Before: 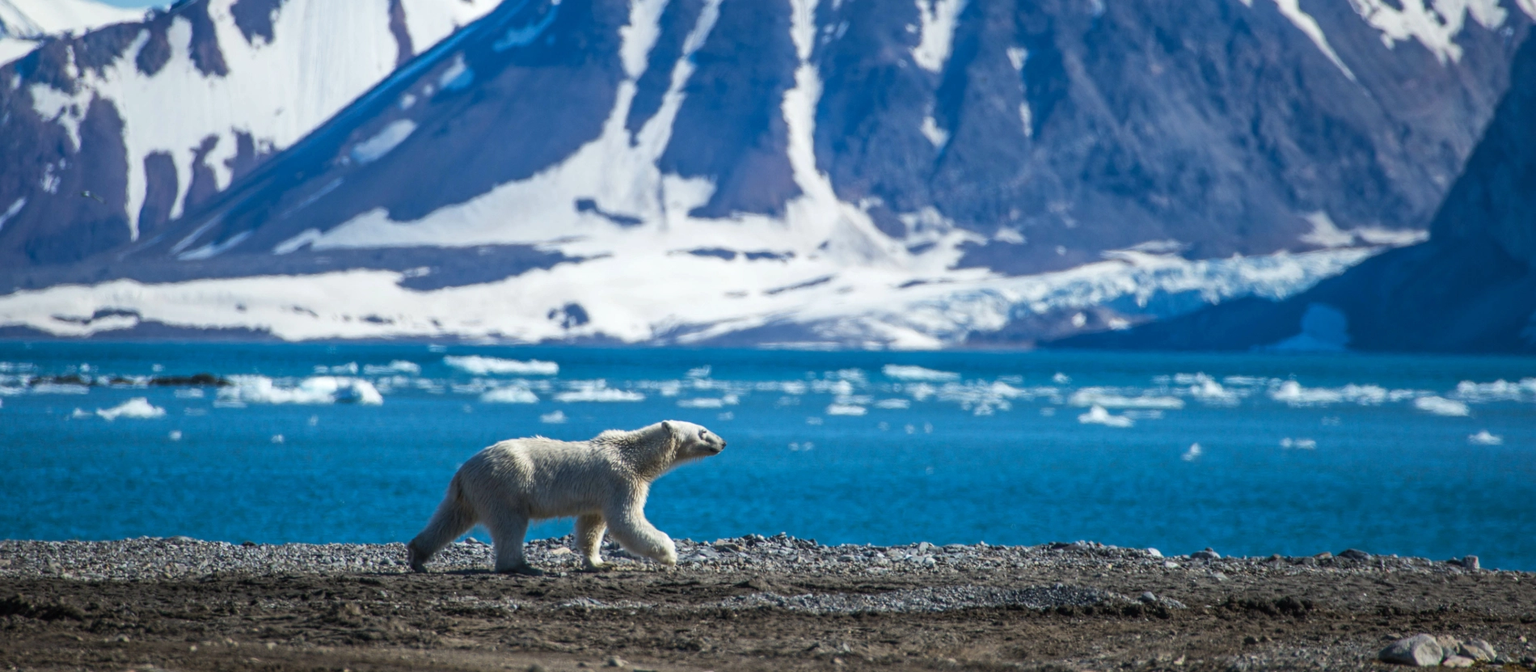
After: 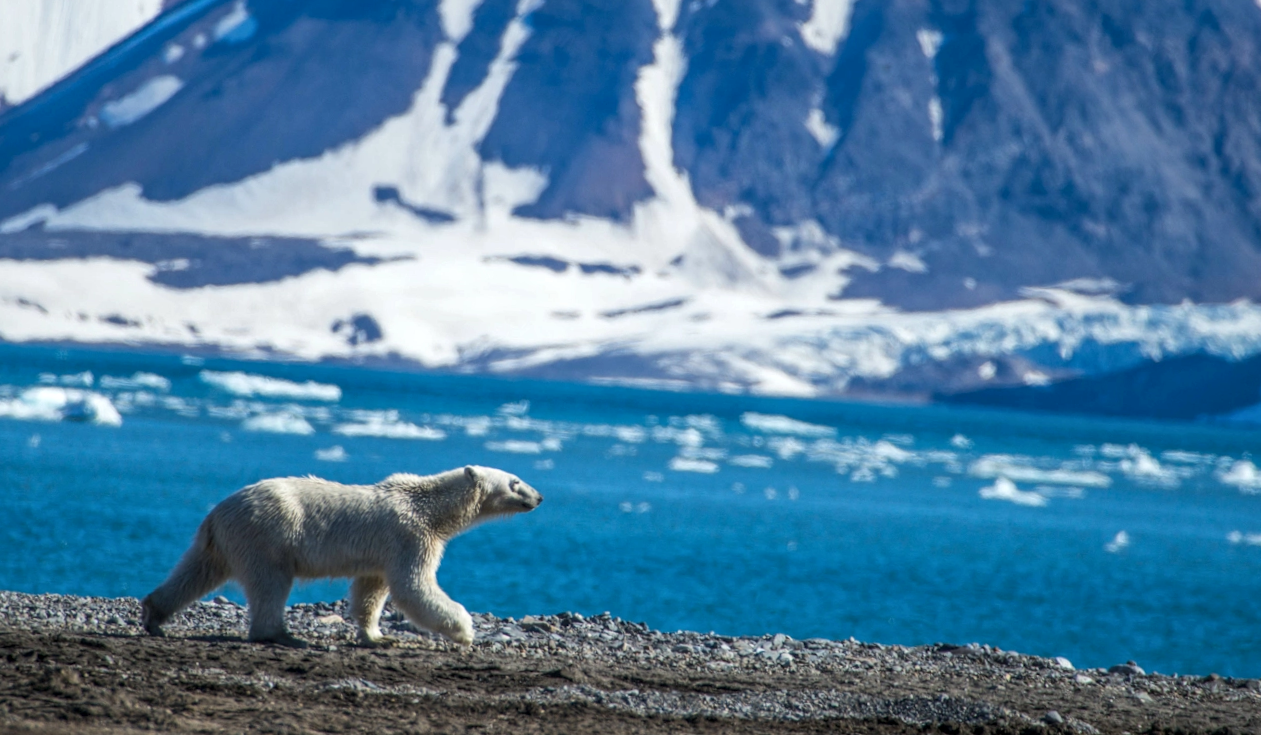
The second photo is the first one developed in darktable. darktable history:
local contrast: highlights 100%, shadows 100%, detail 120%, midtone range 0.2
crop and rotate: angle -3.27°, left 14.277%, top 0.028%, right 10.766%, bottom 0.028%
